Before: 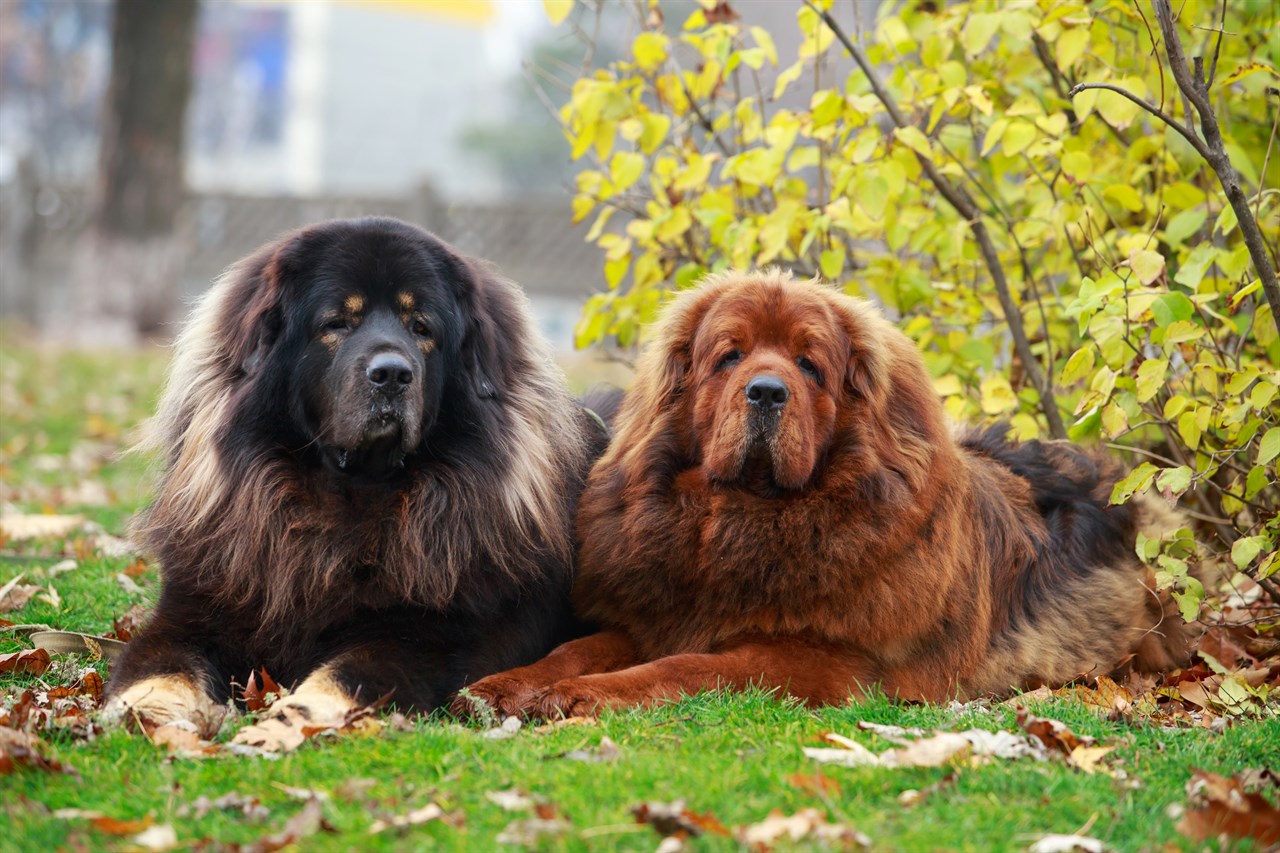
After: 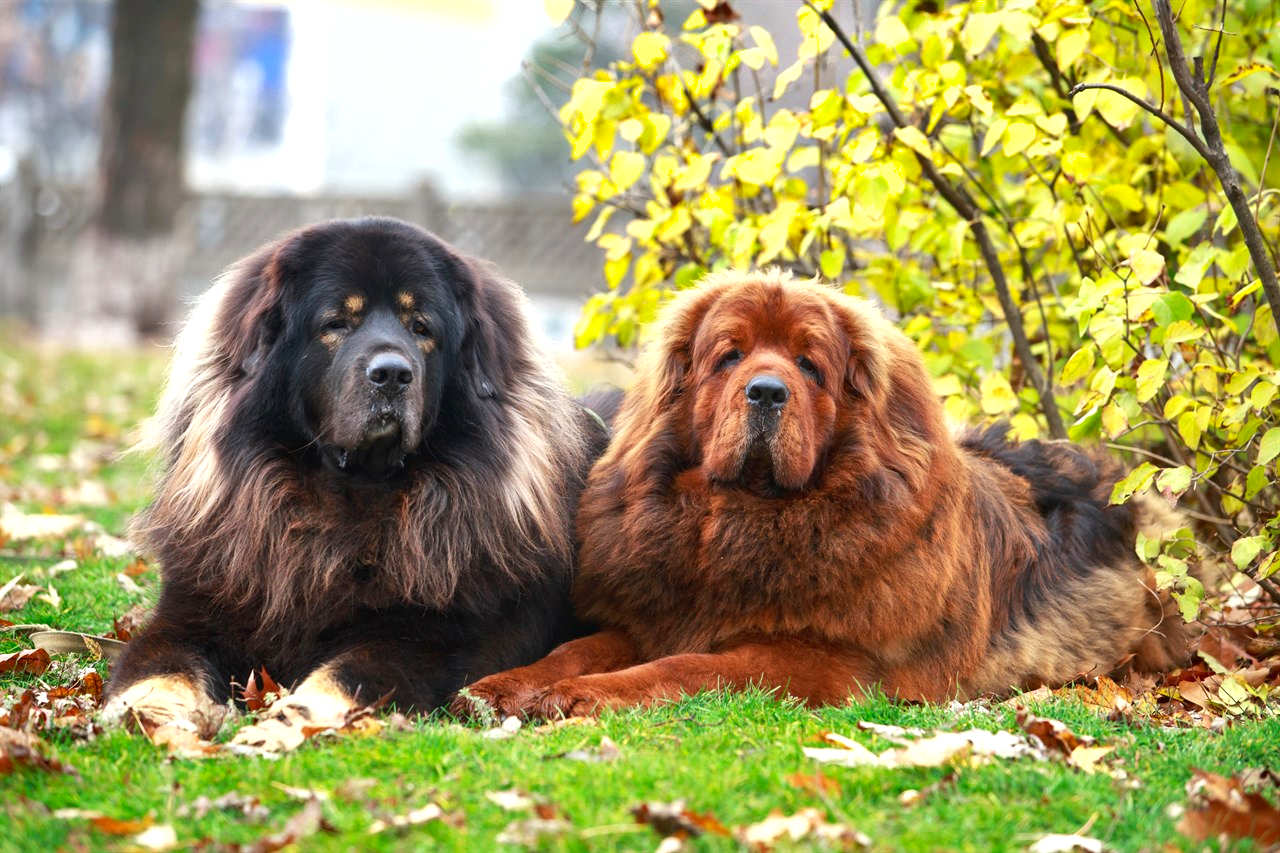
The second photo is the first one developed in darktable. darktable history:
shadows and highlights: shadows 43.42, white point adjustment -1.49, shadows color adjustment 97.68%, soften with gaussian
exposure: exposure 0.656 EV, compensate exposure bias true, compensate highlight preservation false
